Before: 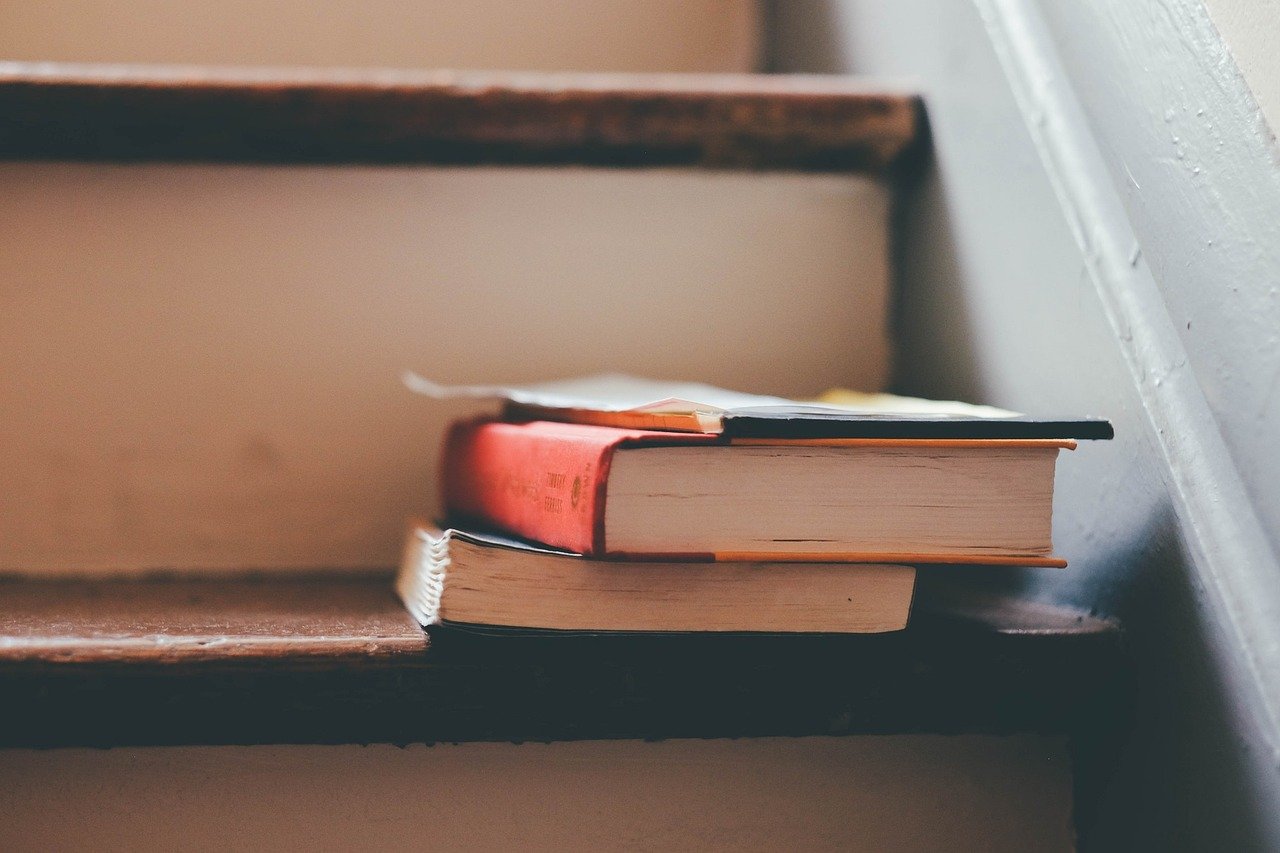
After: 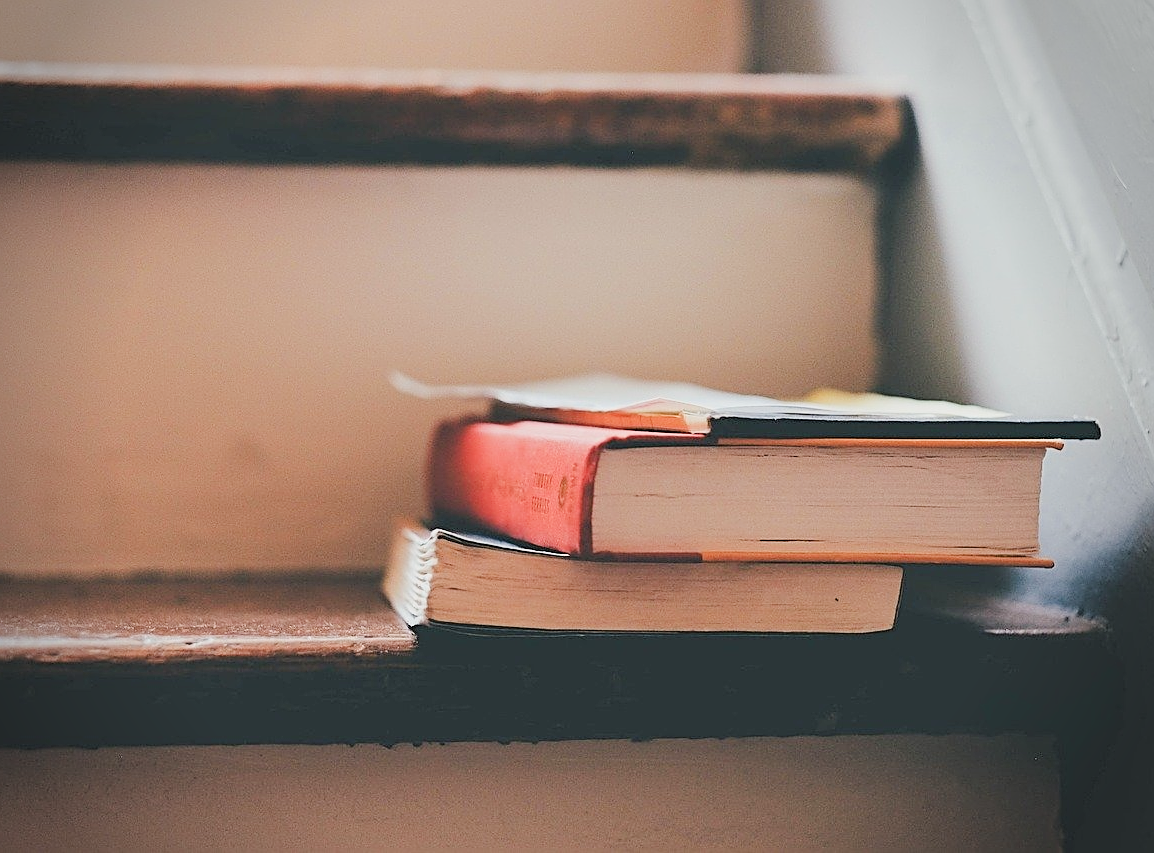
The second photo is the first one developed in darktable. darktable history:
crop and rotate: left 1.045%, right 8.762%
exposure: black level correction 0, exposure 0.697 EV, compensate exposure bias true, compensate highlight preservation false
filmic rgb: black relative exposure -7.65 EV, white relative exposure 4.56 EV, hardness 3.61
sharpen: amount 0.75
vignetting: fall-off radius 32.8%, brightness -0.418, saturation -0.295
color balance rgb: perceptual saturation grading › global saturation -2.918%
tone equalizer: -8 EV 0.066 EV, edges refinement/feathering 500, mask exposure compensation -1.57 EV, preserve details no
